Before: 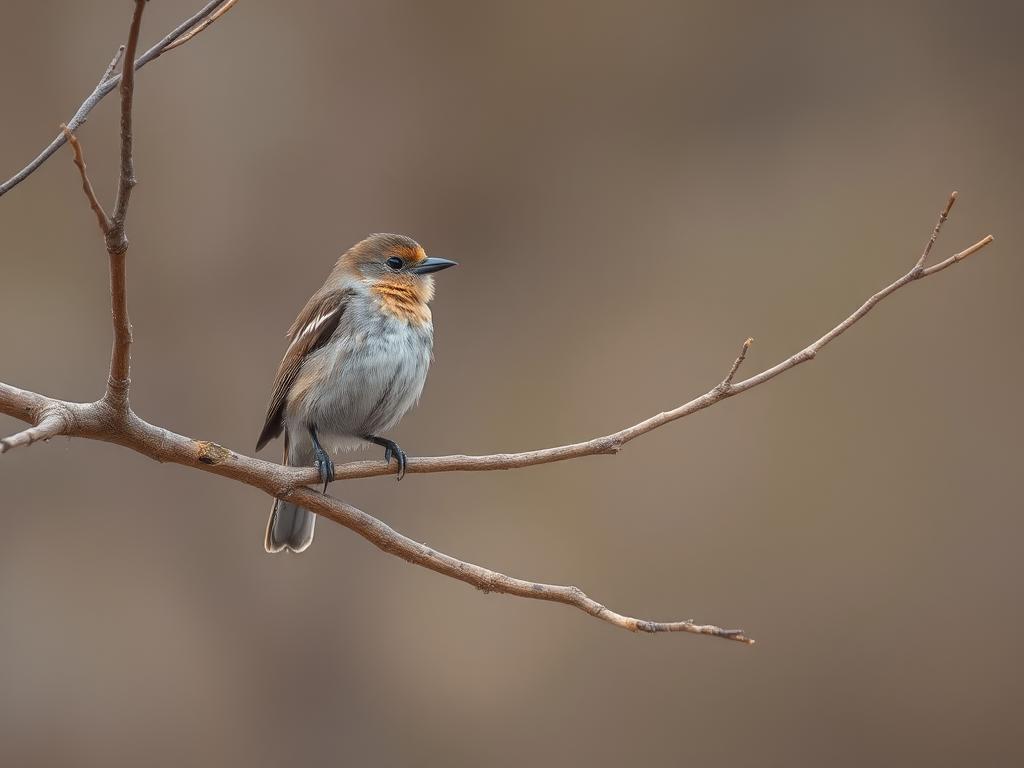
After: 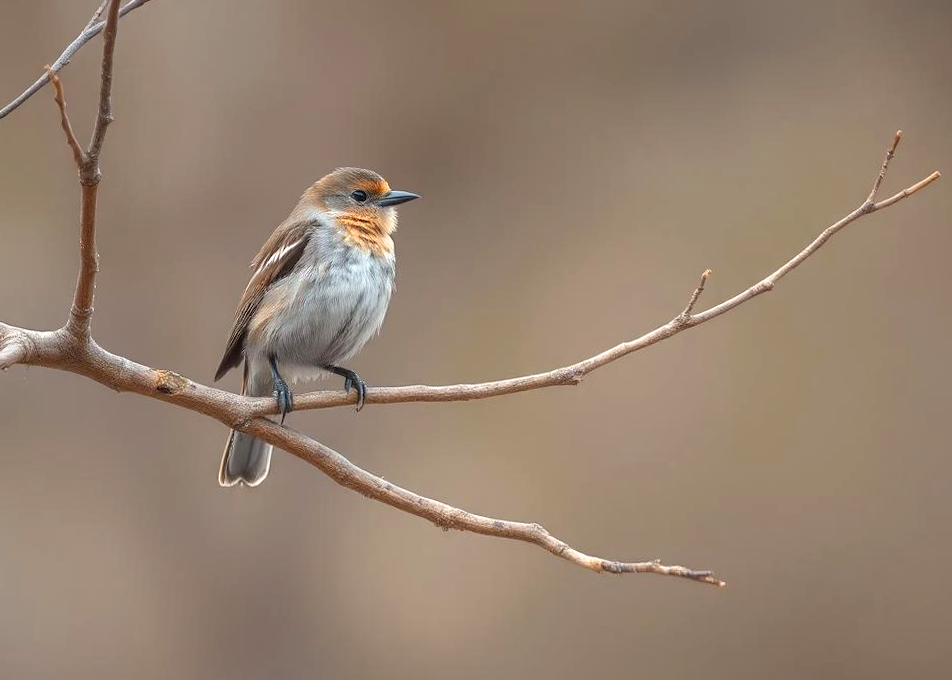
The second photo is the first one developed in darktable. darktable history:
crop and rotate: top 5.609%, bottom 5.609%
rotate and perspective: rotation 0.215°, lens shift (vertical) -0.139, crop left 0.069, crop right 0.939, crop top 0.002, crop bottom 0.996
exposure: black level correction 0.001, exposure 0.5 EV, compensate exposure bias true, compensate highlight preservation false
